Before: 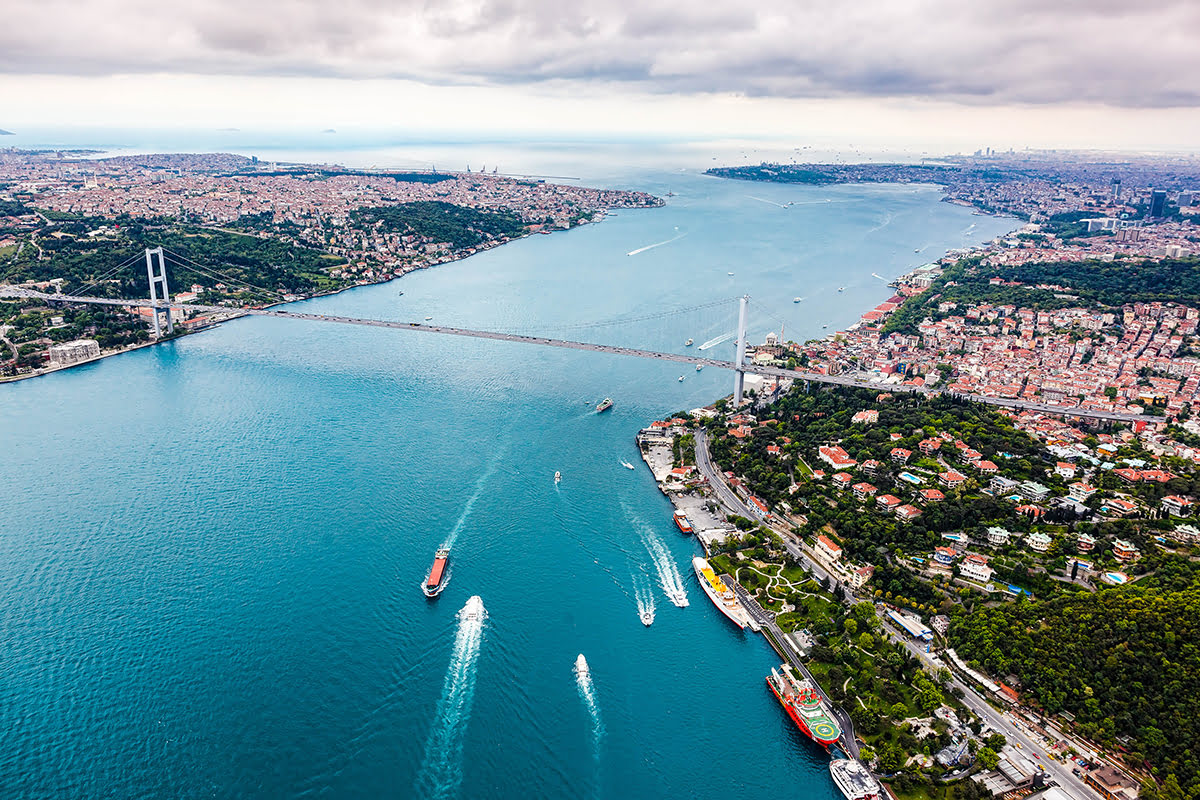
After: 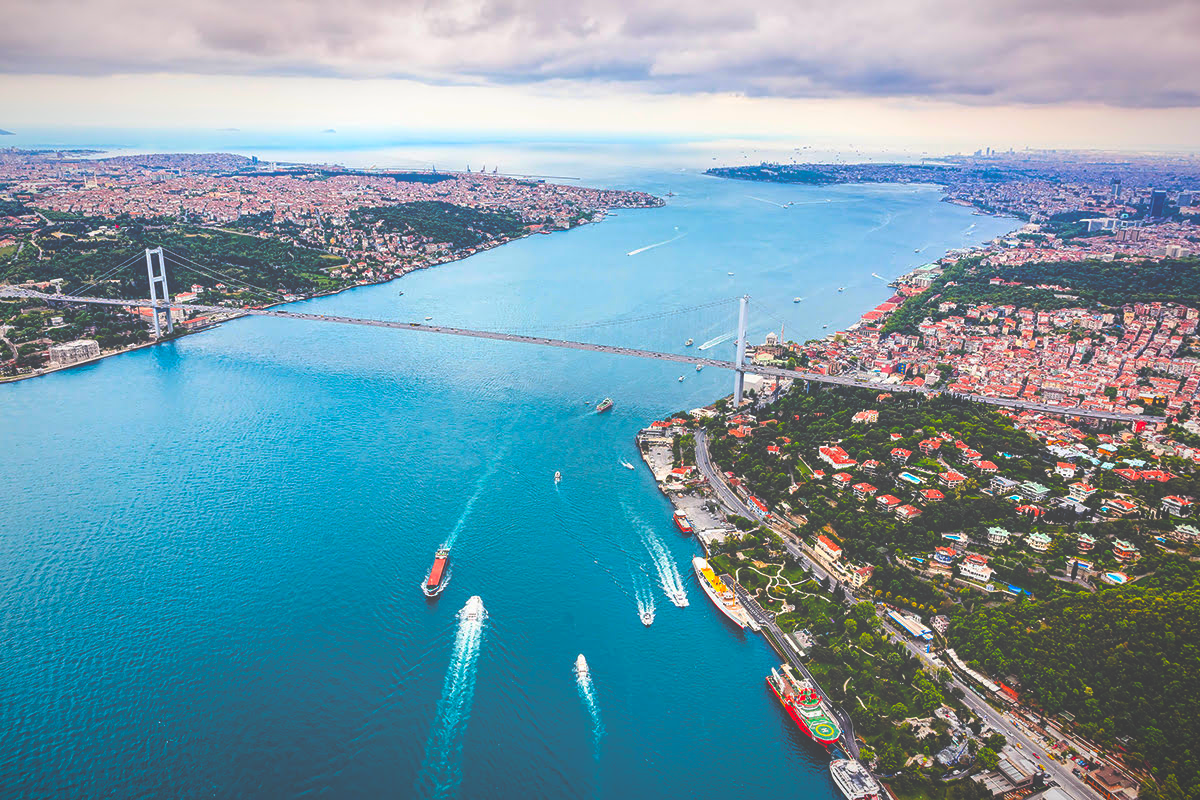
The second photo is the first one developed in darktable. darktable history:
exposure: exposure -0.041 EV, compensate highlight preservation false
rgb curve: curves: ch0 [(0, 0.186) (0.314, 0.284) (0.775, 0.708) (1, 1)], compensate middle gray true, preserve colors none
contrast brightness saturation: contrast 0.07, brightness 0.18, saturation 0.4
vignetting: fall-off start 80.87%, fall-off radius 61.59%, brightness -0.384, saturation 0.007, center (0, 0.007), automatic ratio true, width/height ratio 1.418
